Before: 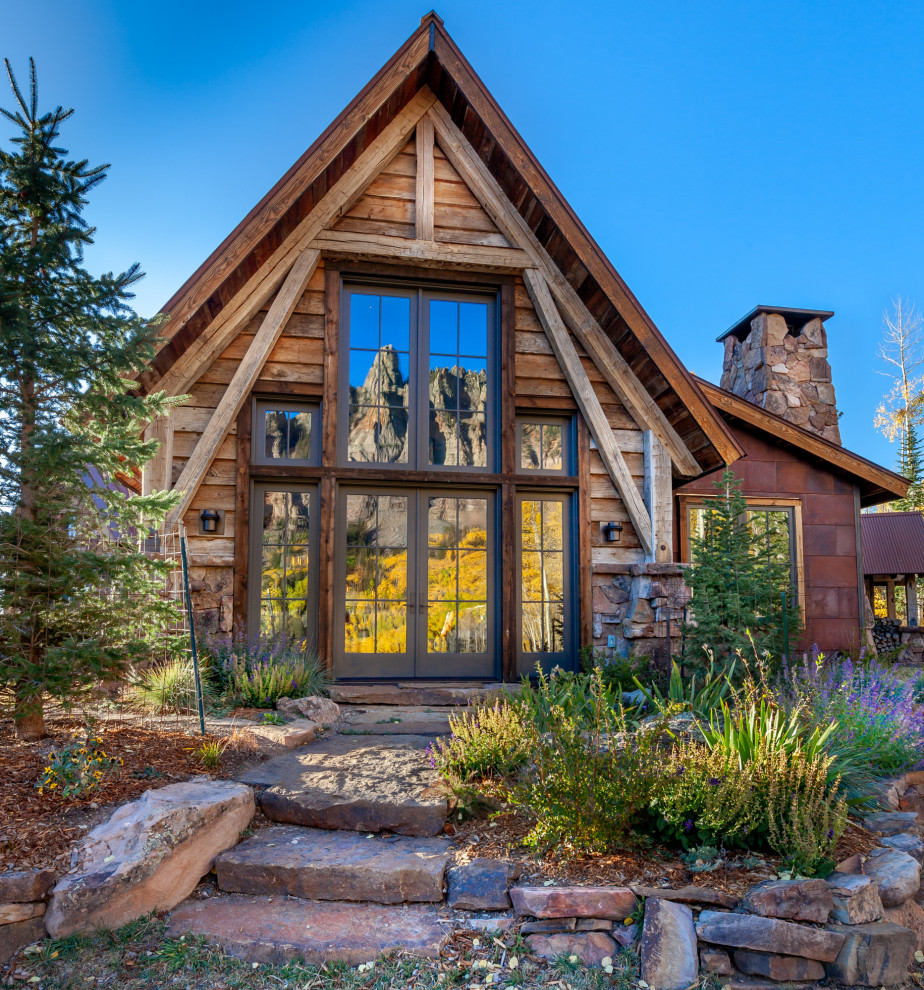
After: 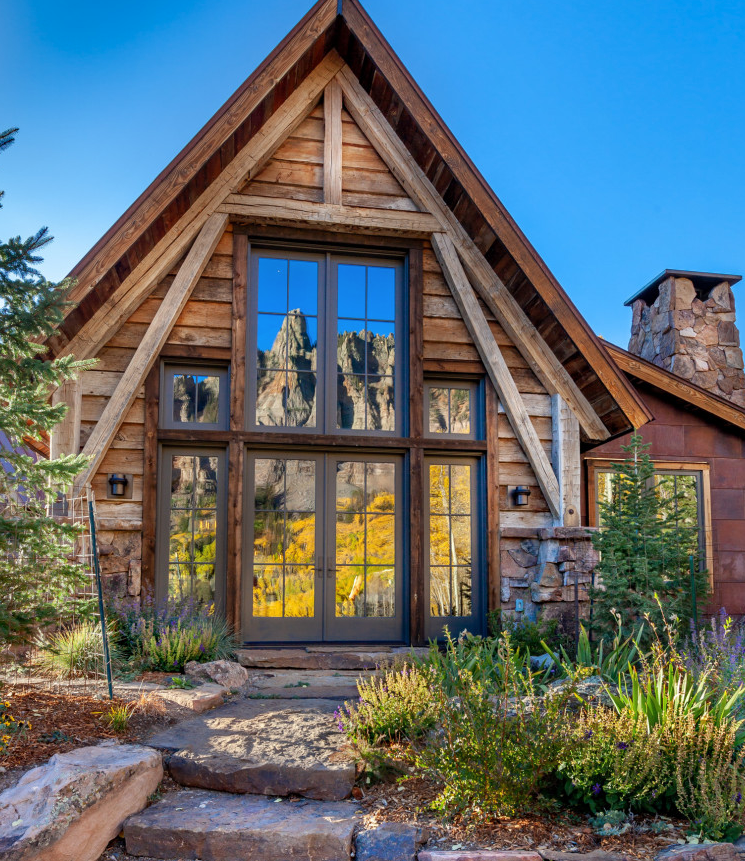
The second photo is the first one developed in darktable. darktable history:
shadows and highlights: low approximation 0.01, soften with gaussian
crop: left 10.002%, top 3.638%, right 9.304%, bottom 9.315%
